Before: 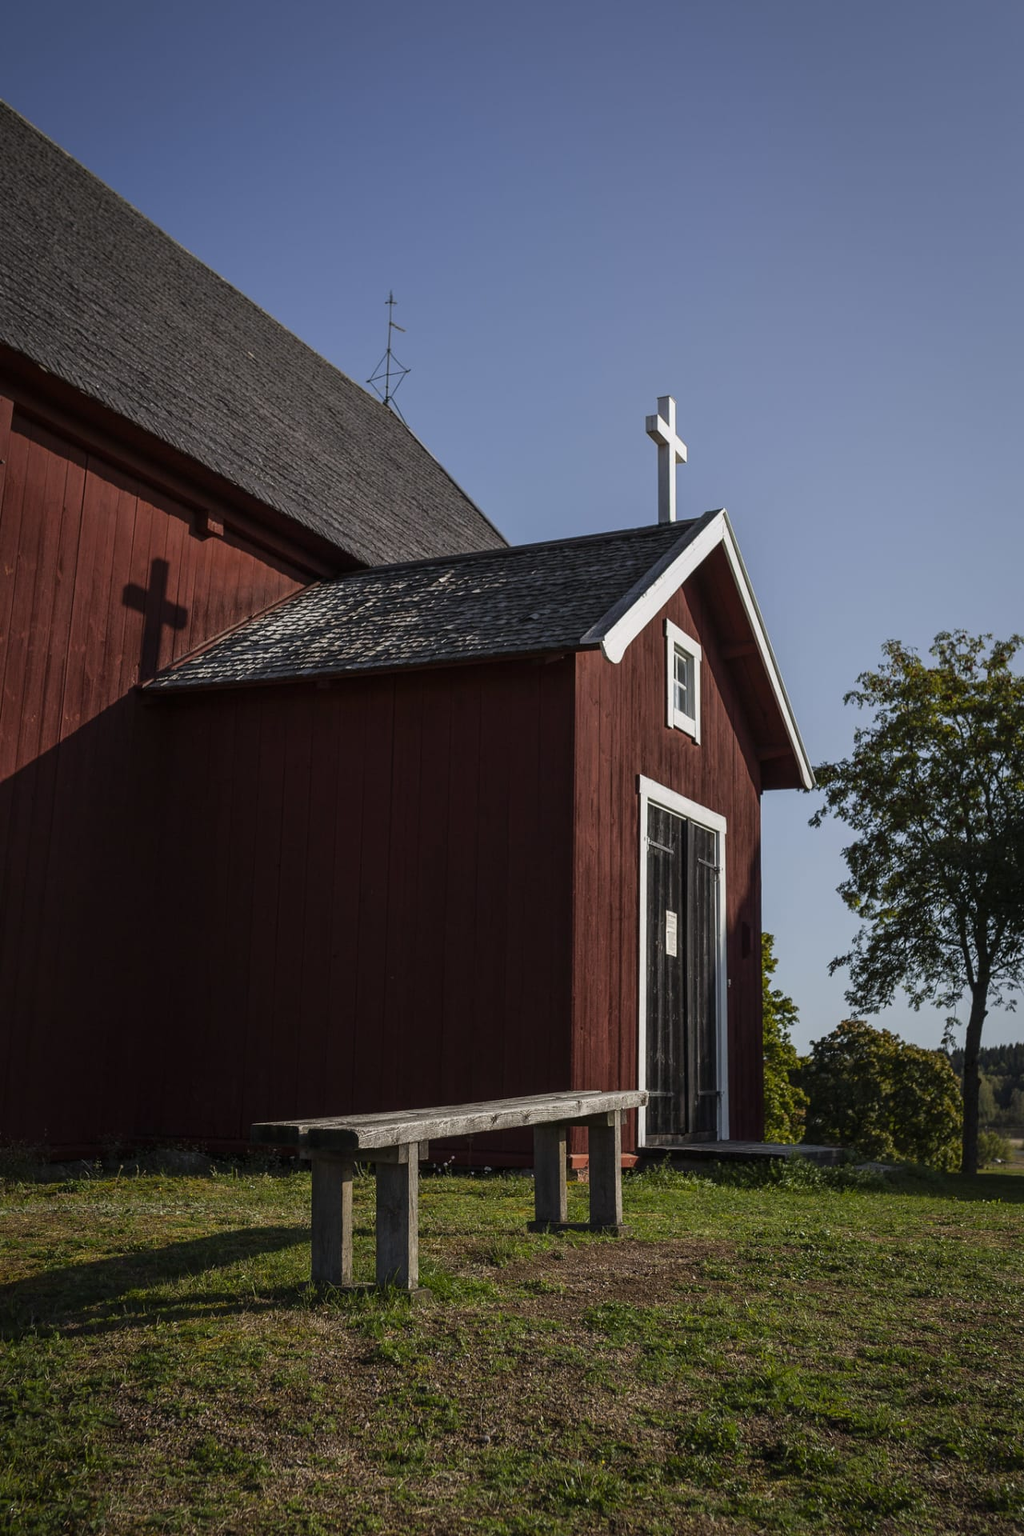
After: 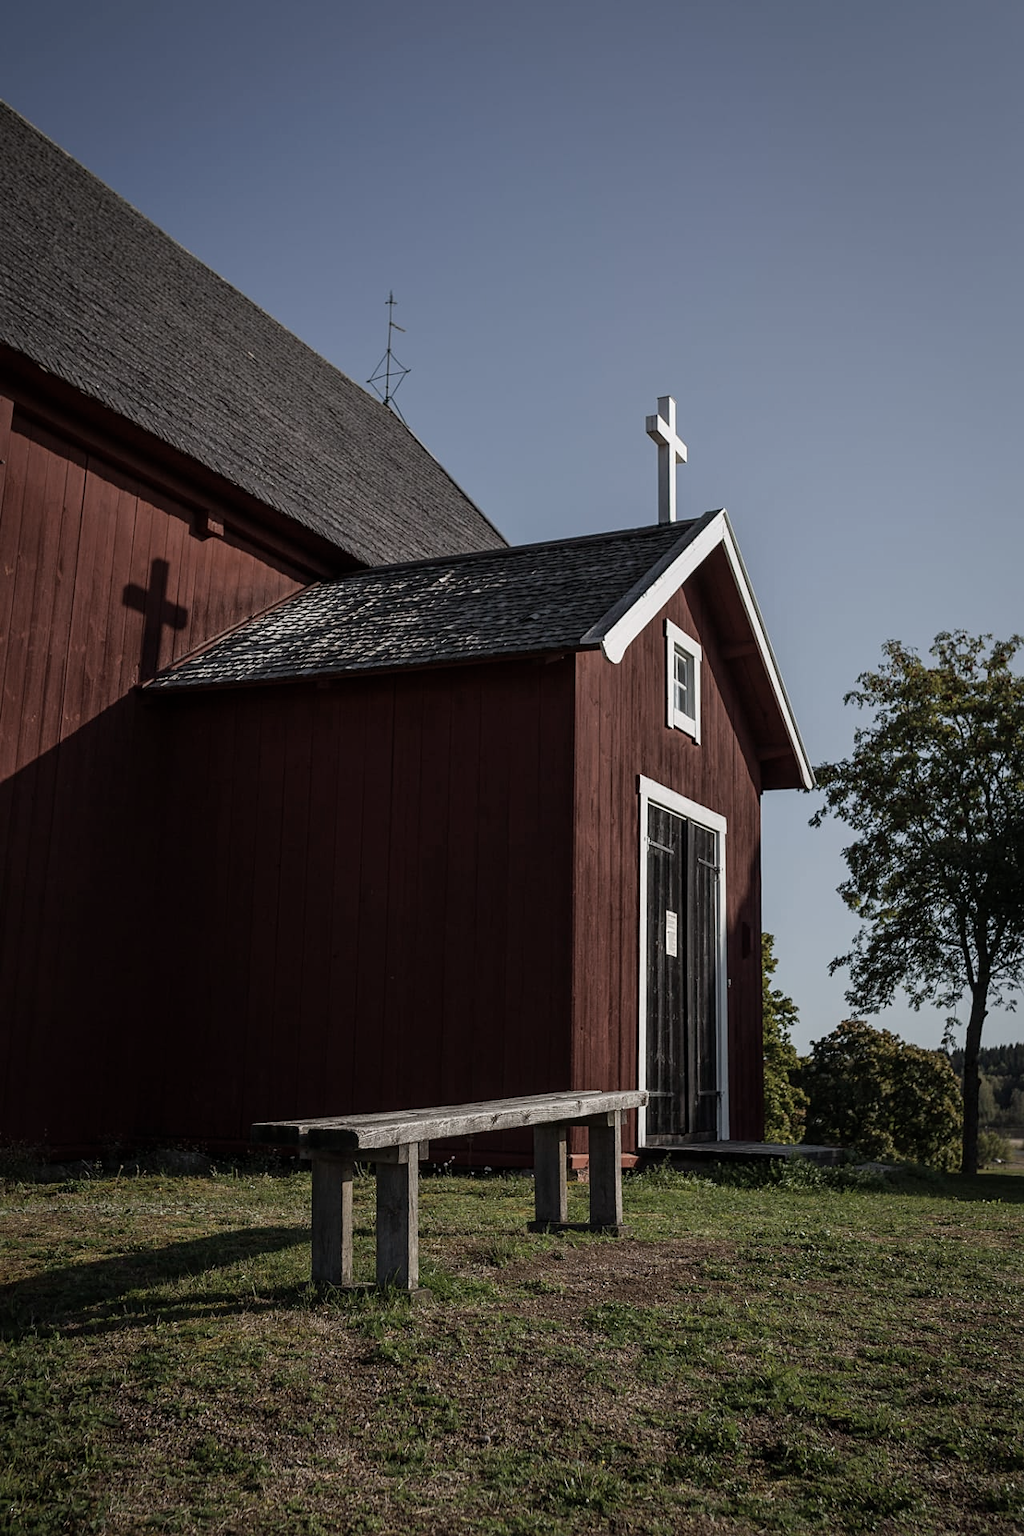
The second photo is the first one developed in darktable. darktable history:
color correction: highlights b* 0.003, saturation 0.596
sharpen: amount 0.203
